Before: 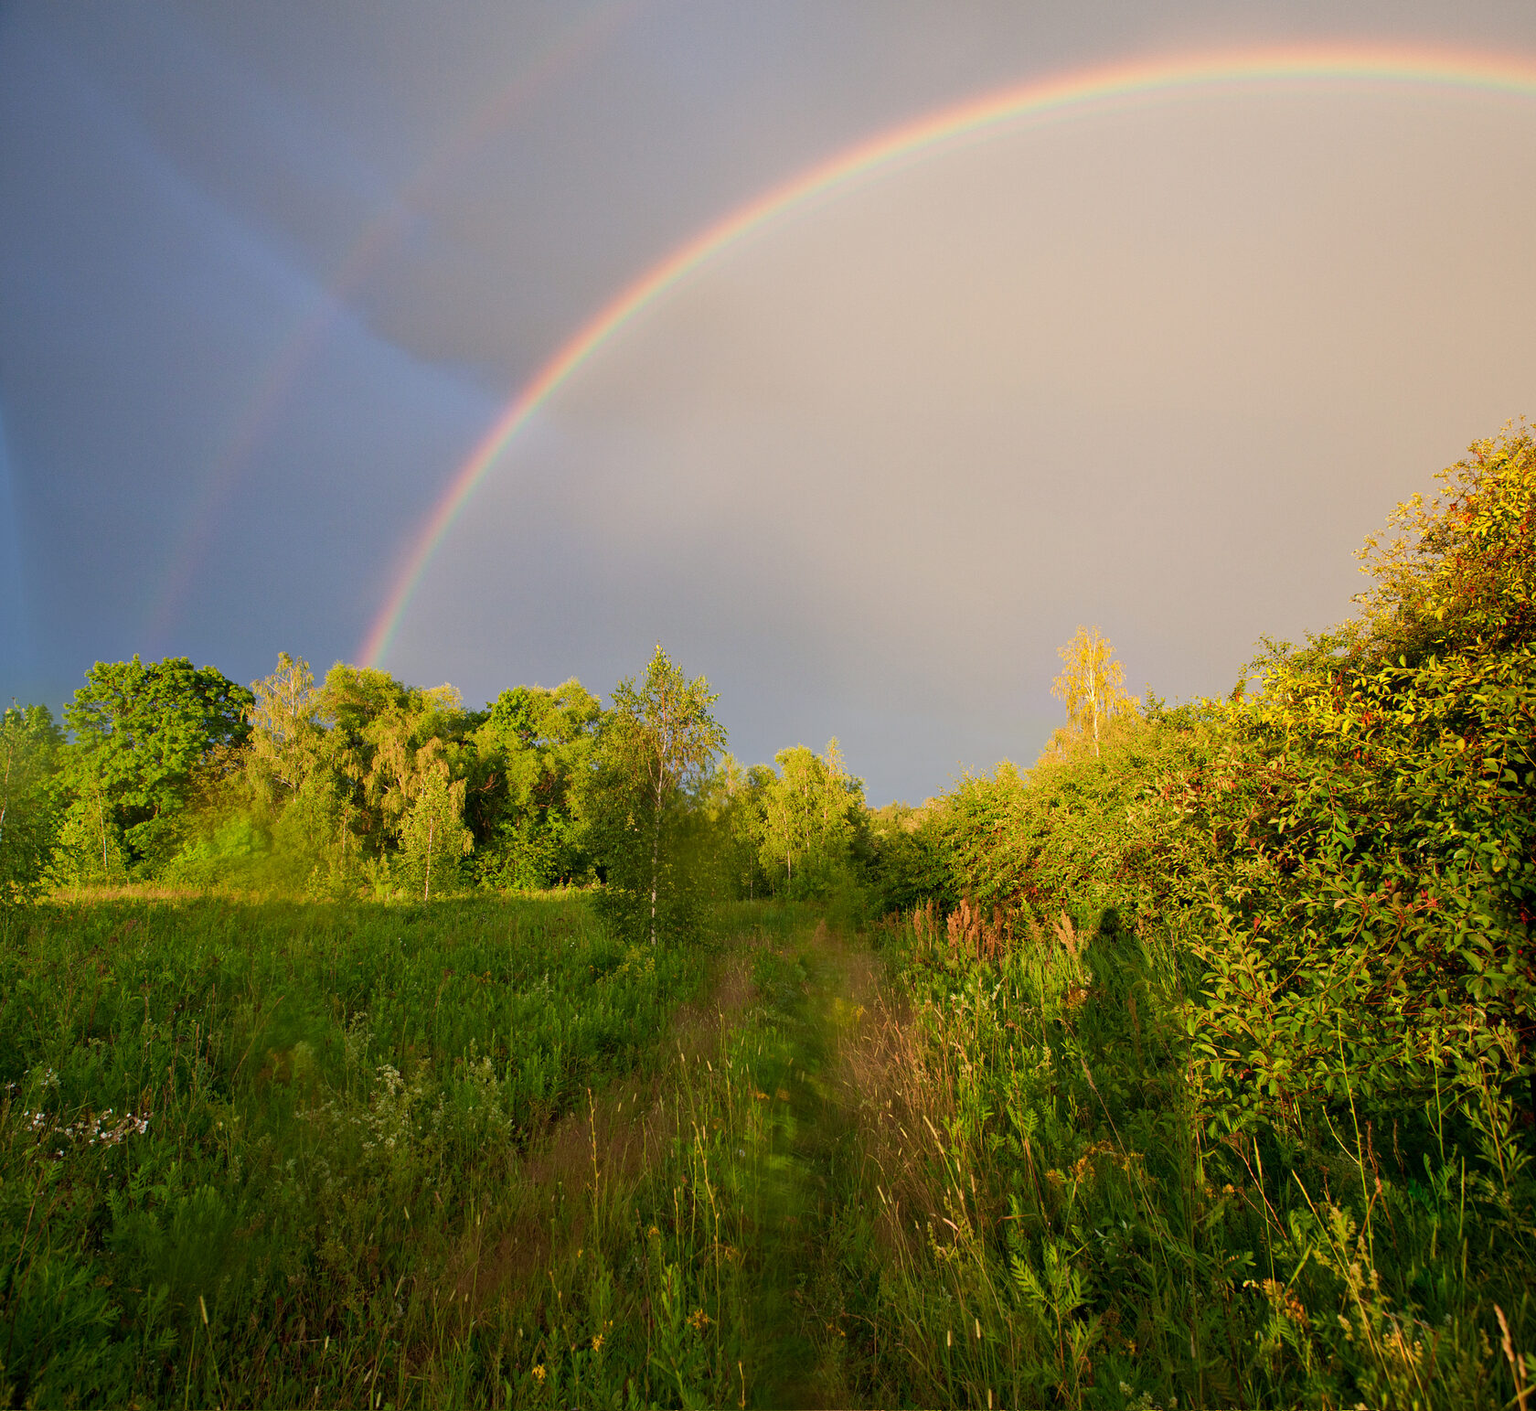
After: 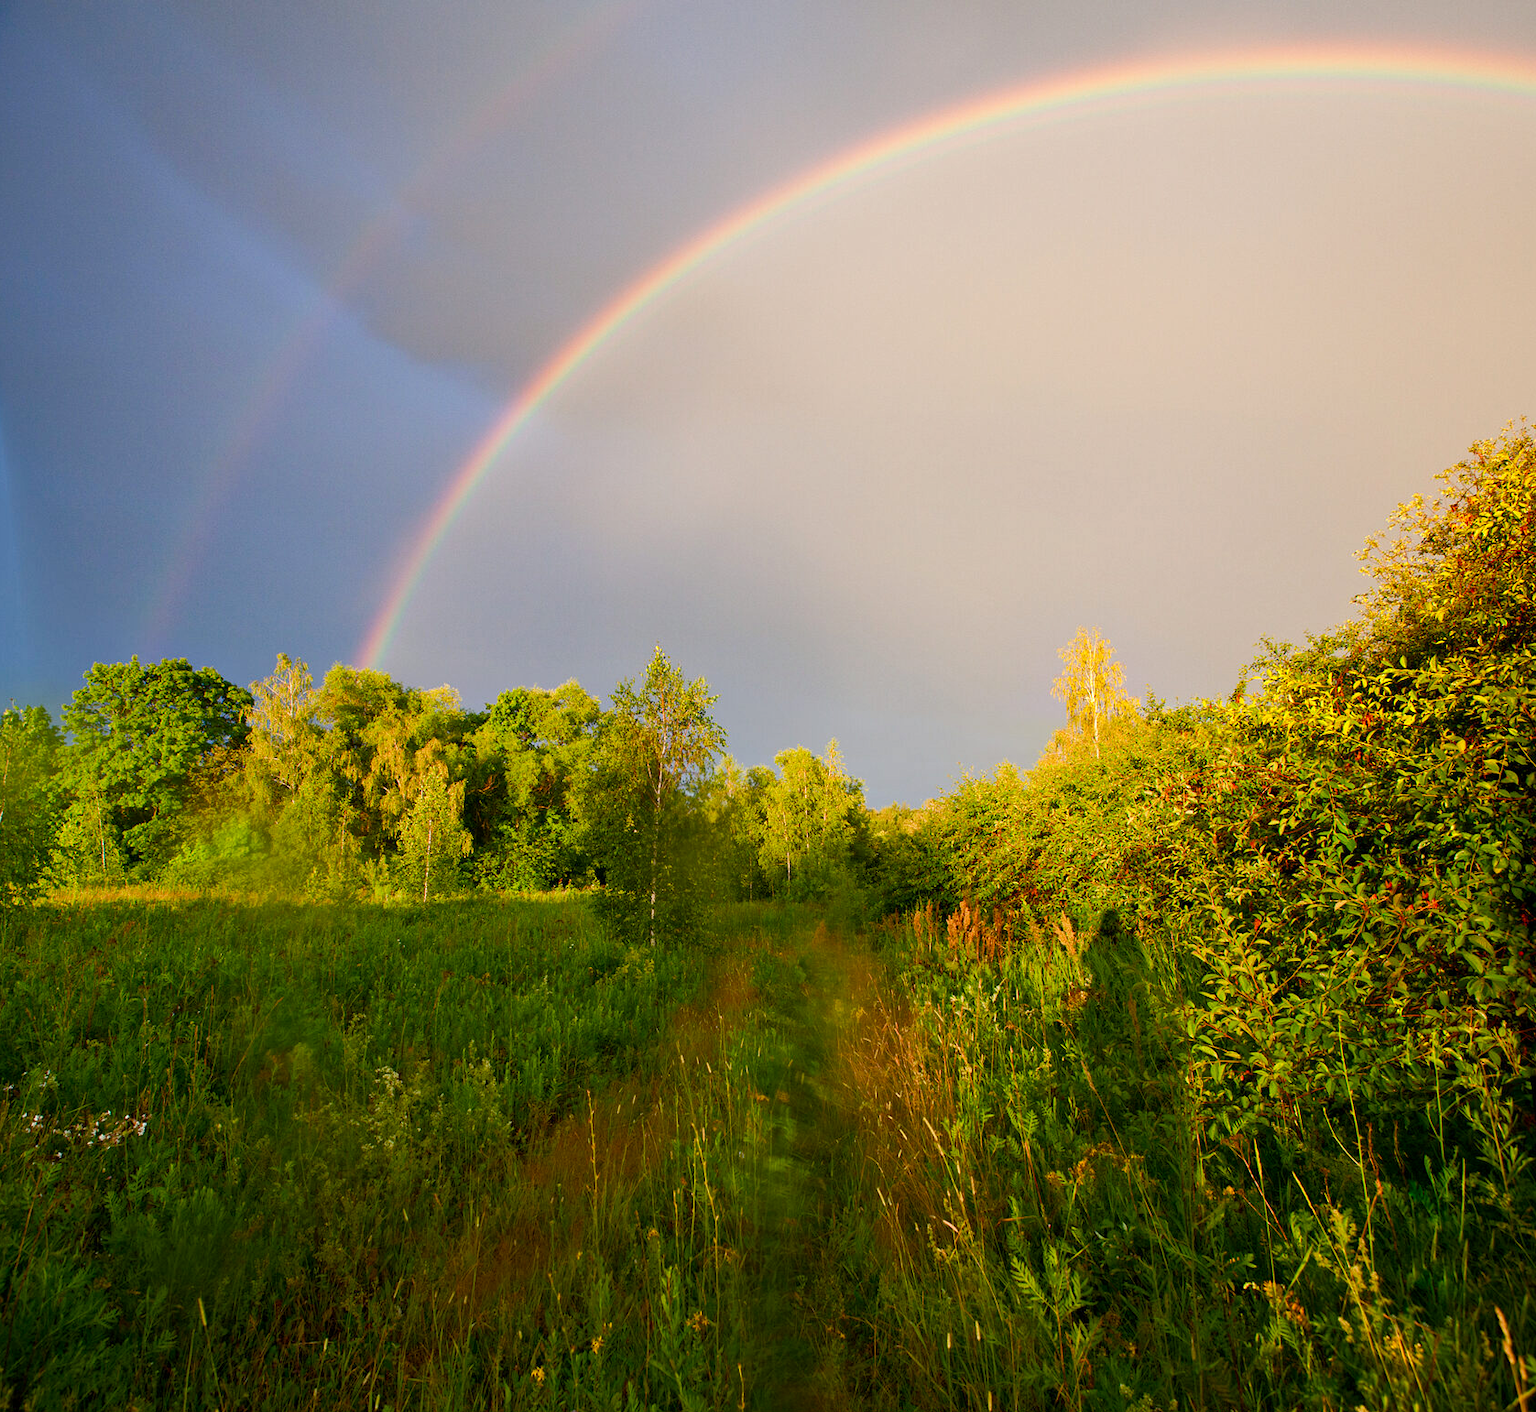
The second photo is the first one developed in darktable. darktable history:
color balance rgb: highlights gain › luminance 14.913%, perceptual saturation grading › global saturation 34.878%, perceptual saturation grading › highlights -25.059%, perceptual saturation grading › shadows 49.909%, global vibrance -23.535%
tone curve: curves: ch0 [(0, 0) (0.003, 0.003) (0.011, 0.011) (0.025, 0.025) (0.044, 0.044) (0.069, 0.068) (0.1, 0.098) (0.136, 0.134) (0.177, 0.175) (0.224, 0.221) (0.277, 0.273) (0.335, 0.33) (0.399, 0.393) (0.468, 0.461) (0.543, 0.546) (0.623, 0.625) (0.709, 0.711) (0.801, 0.802) (0.898, 0.898) (1, 1)], color space Lab, independent channels, preserve colors none
crop and rotate: left 0.152%, bottom 0.011%
